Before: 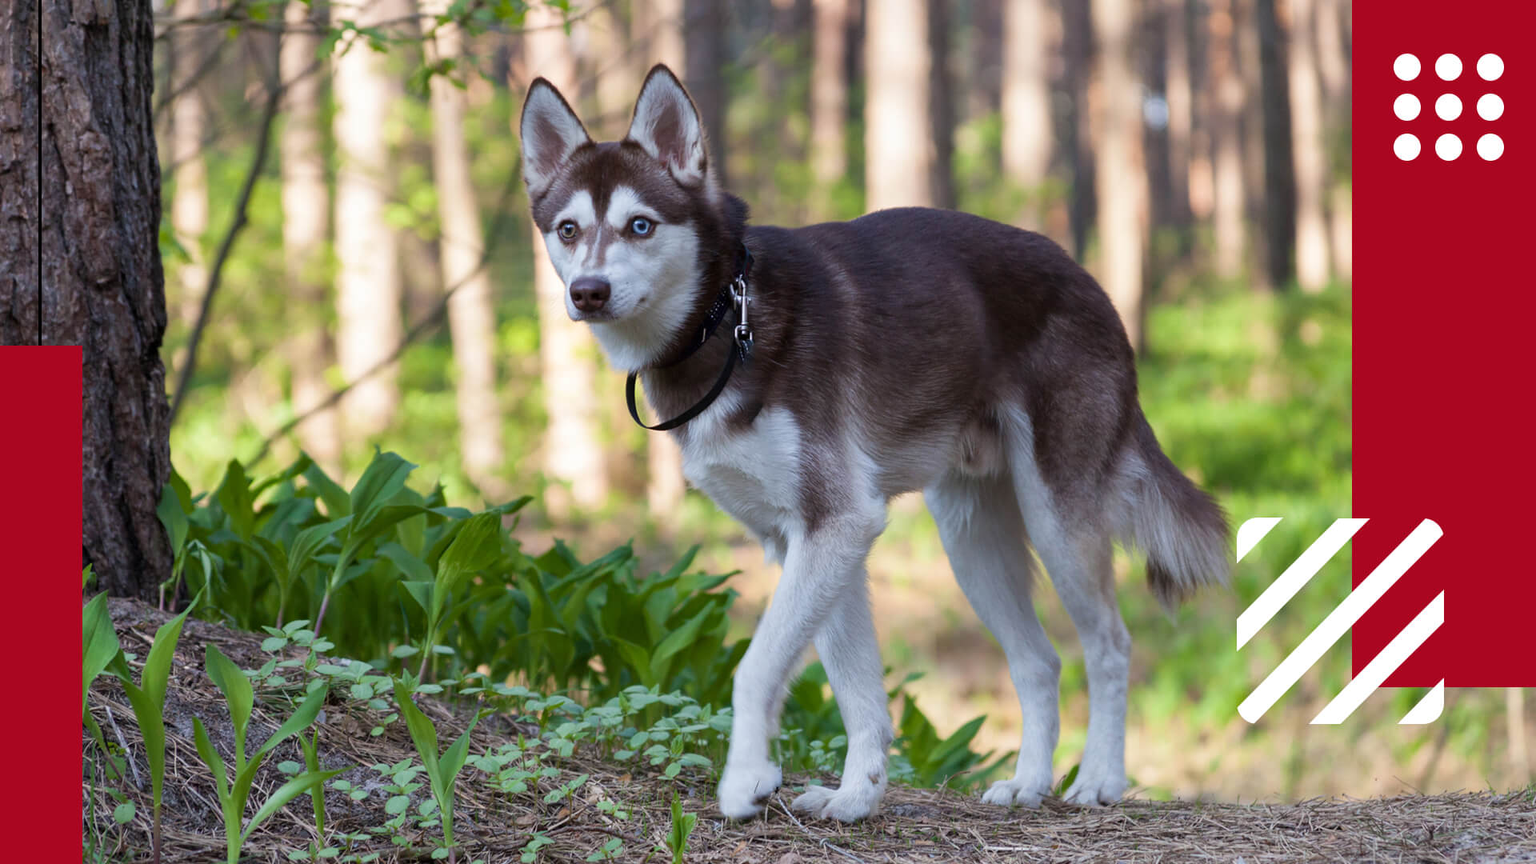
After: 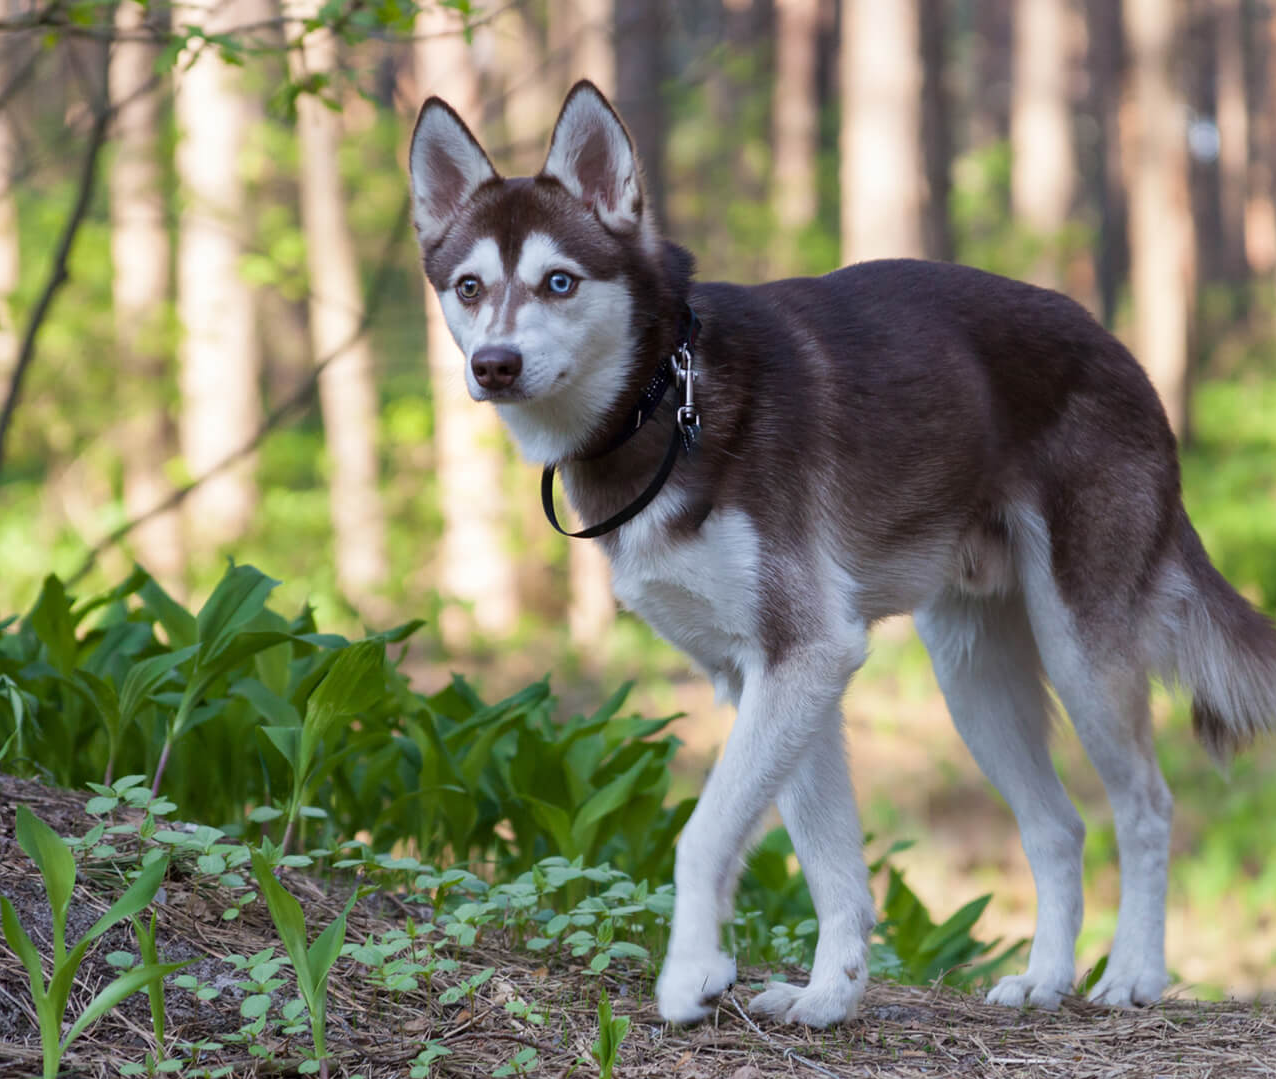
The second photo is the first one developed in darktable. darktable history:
crop and rotate: left 12.587%, right 20.912%
